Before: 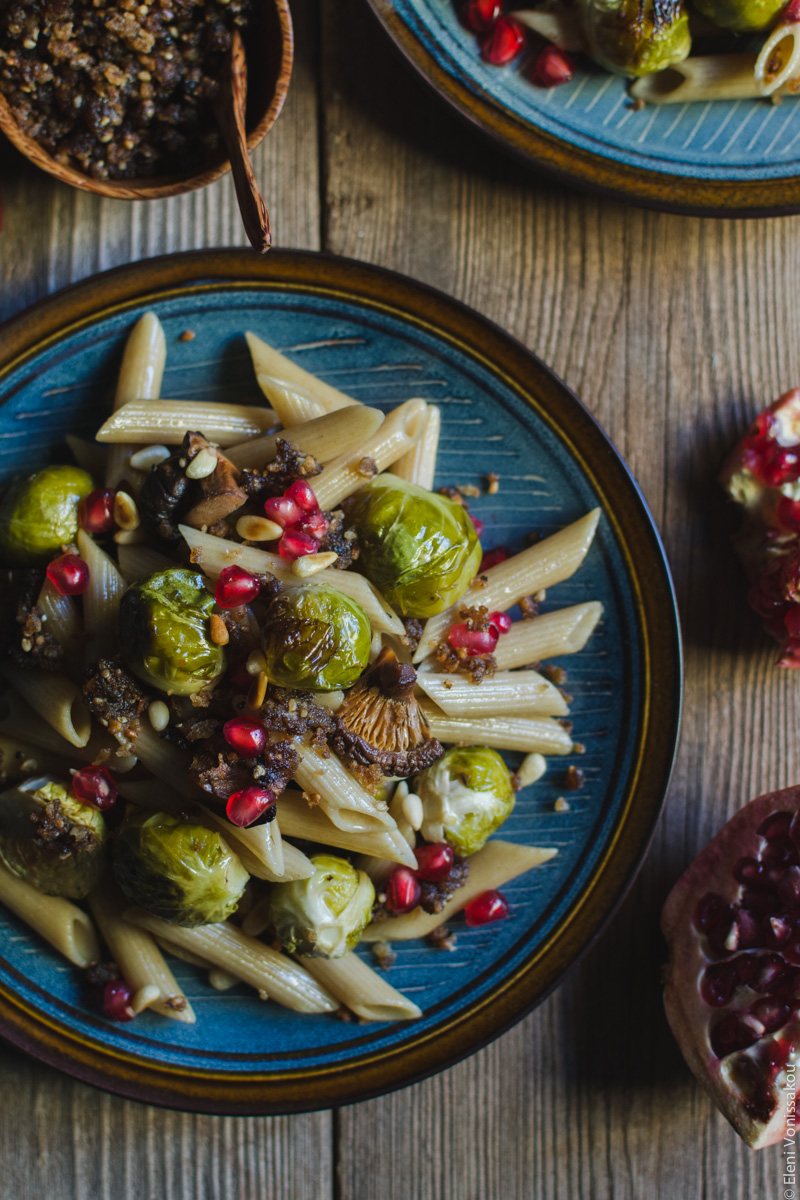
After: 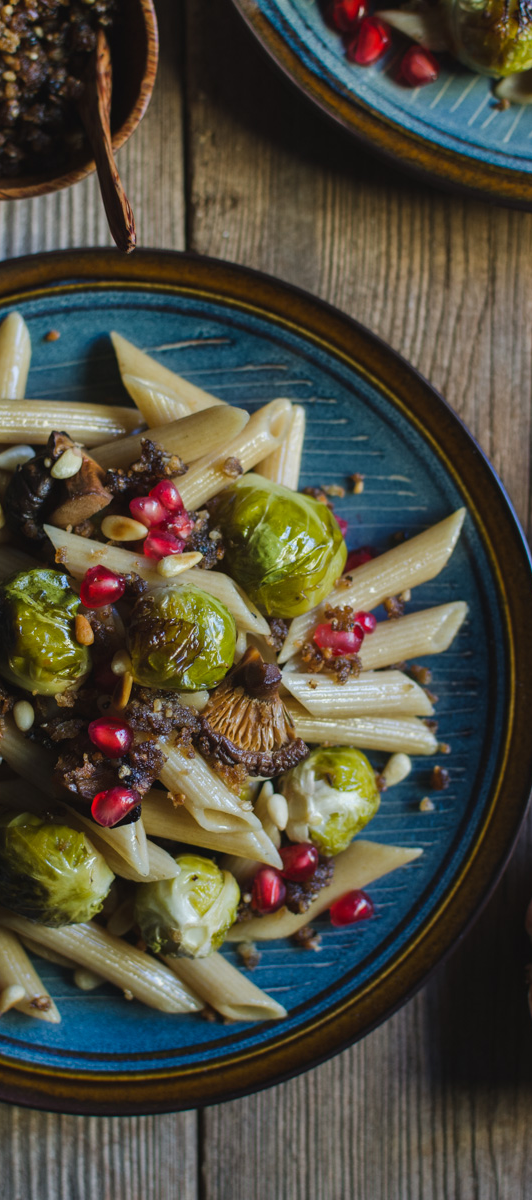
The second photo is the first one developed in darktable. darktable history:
tone equalizer: on, module defaults
crop: left 16.899%, right 16.556%
